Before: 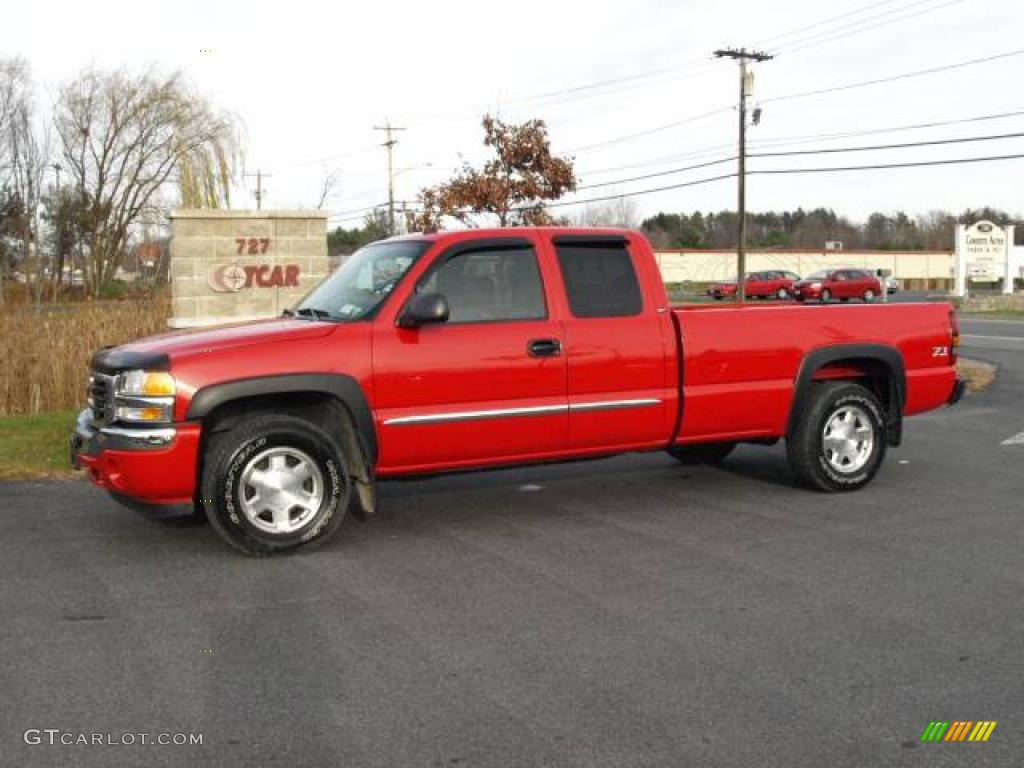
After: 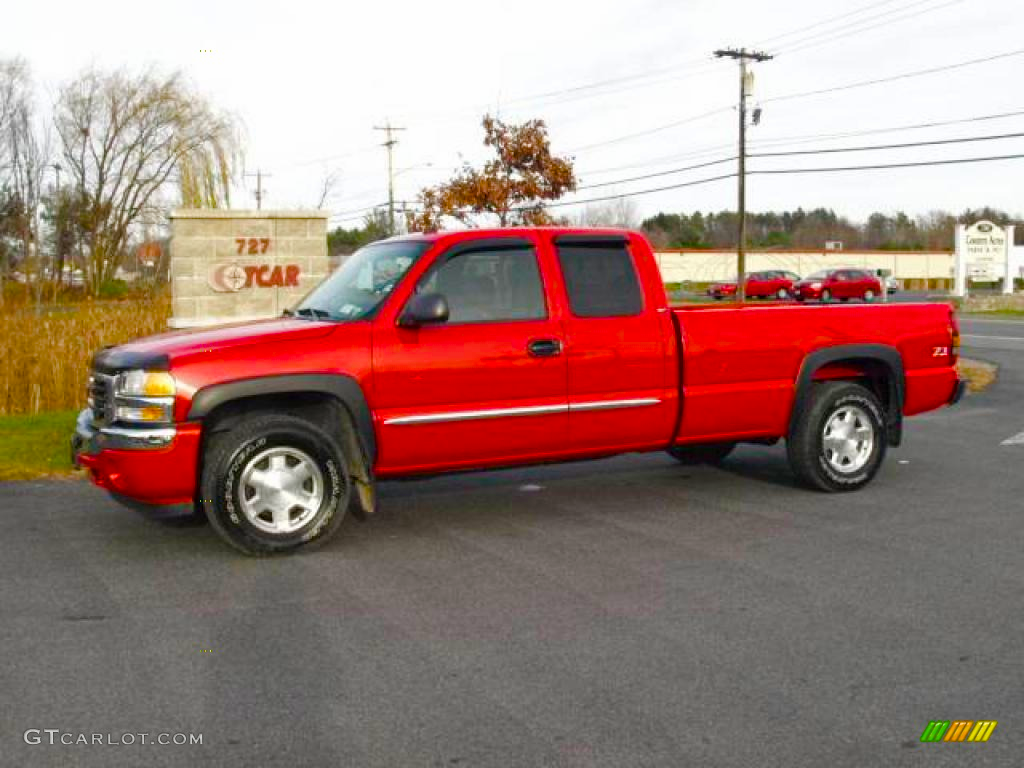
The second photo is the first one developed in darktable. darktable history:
color balance rgb: linear chroma grading › shadows 9.421%, linear chroma grading › highlights 10.639%, linear chroma grading › global chroma 15.532%, linear chroma grading › mid-tones 14.812%, perceptual saturation grading › global saturation 0.815%, perceptual saturation grading › highlights -17.329%, perceptual saturation grading › mid-tones 32.663%, perceptual saturation grading › shadows 50.451%, perceptual brilliance grading › global brilliance 2.663%, perceptual brilliance grading › highlights -2.949%, perceptual brilliance grading › shadows 3.235%
